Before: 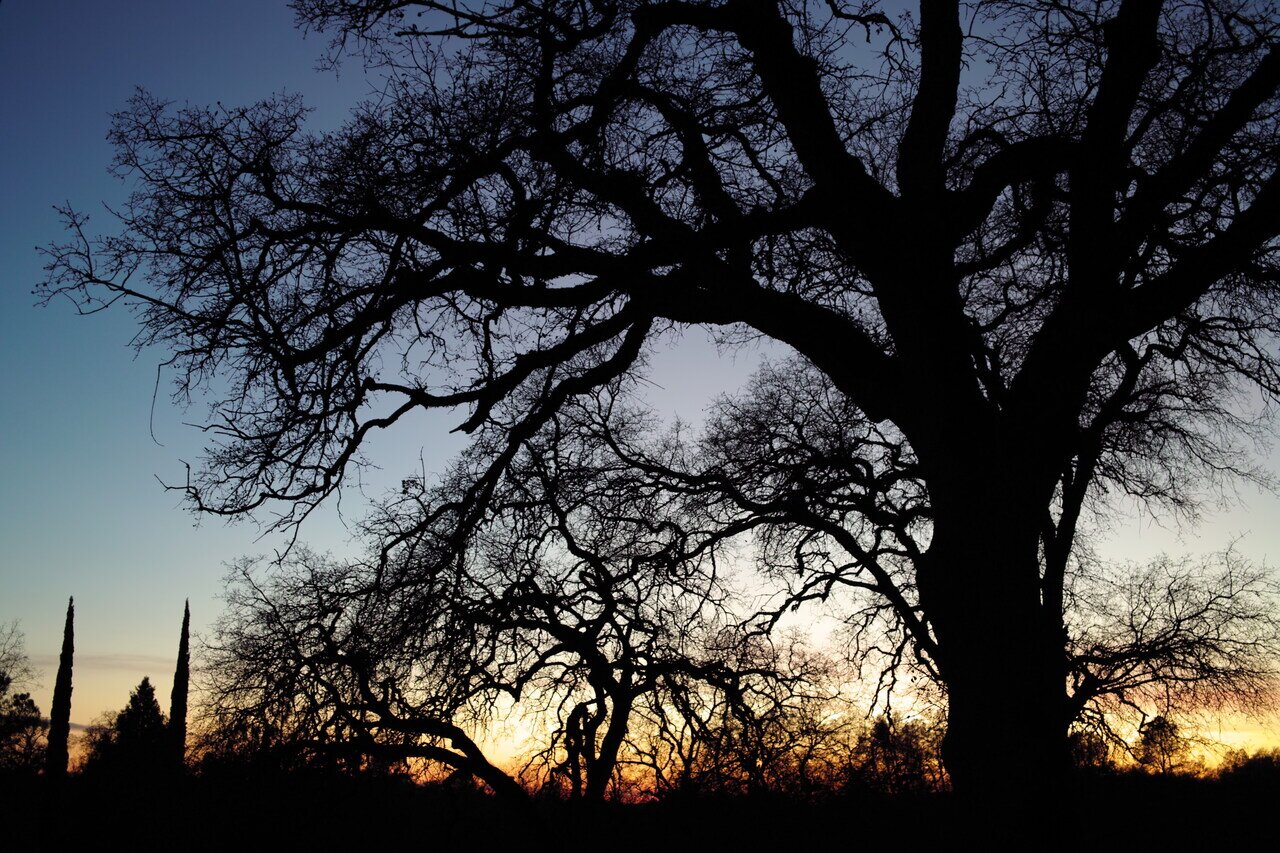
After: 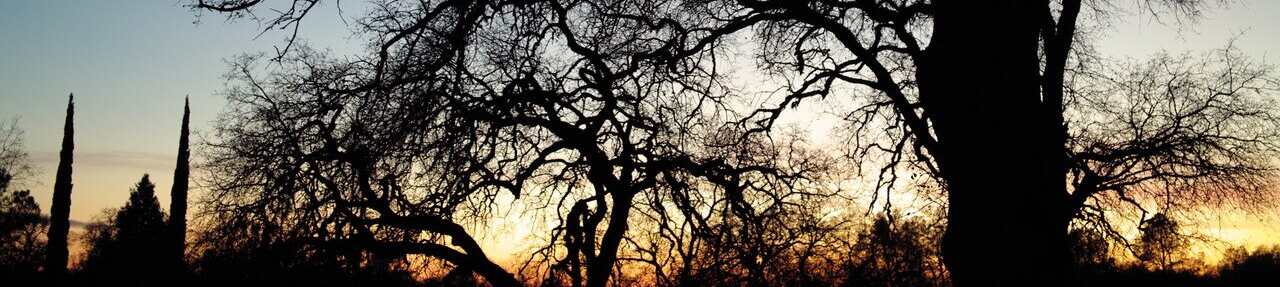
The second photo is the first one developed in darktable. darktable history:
crop and rotate: top 58.999%, bottom 7.263%
